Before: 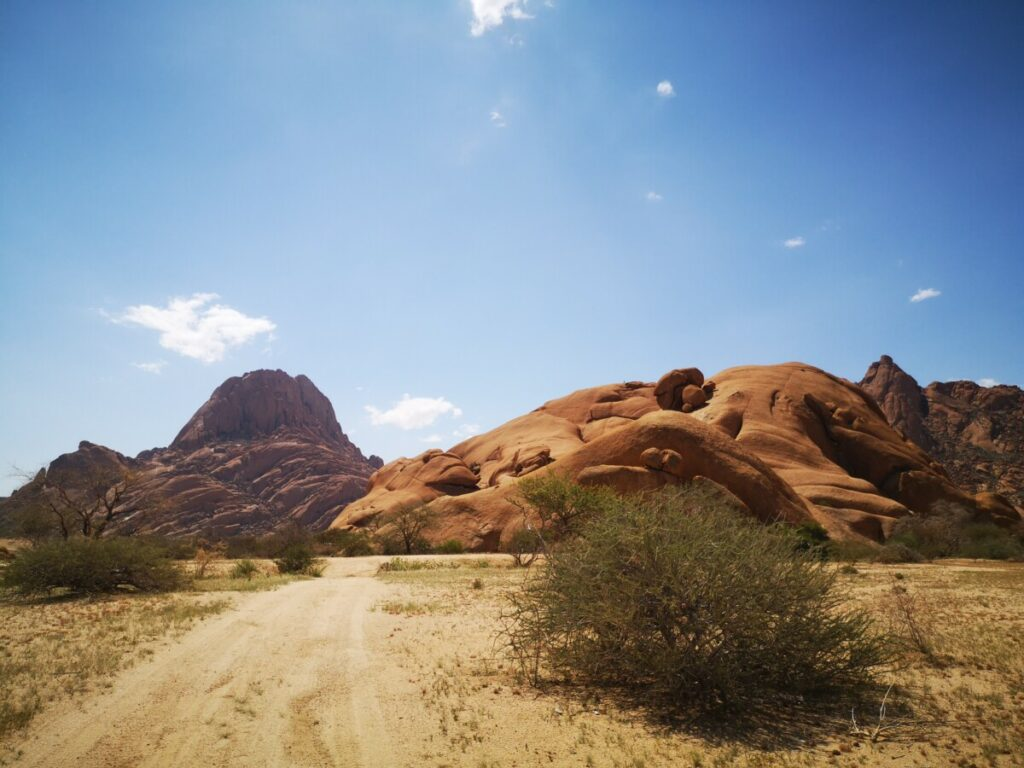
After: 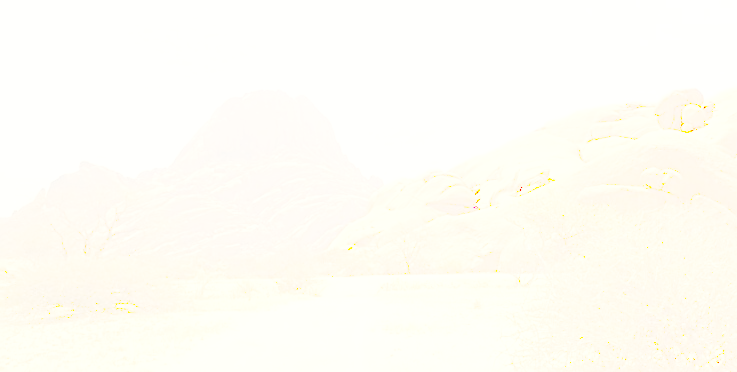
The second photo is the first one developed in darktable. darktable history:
exposure: exposure 8 EV, compensate highlight preservation false
white balance: red 1.009, blue 0.985
base curve: curves: ch0 [(0, 0.003) (0.001, 0.002) (0.006, 0.004) (0.02, 0.022) (0.048, 0.086) (0.094, 0.234) (0.162, 0.431) (0.258, 0.629) (0.385, 0.8) (0.548, 0.918) (0.751, 0.988) (1, 1)], preserve colors none
sharpen: on, module defaults
crop: top 36.498%, right 27.964%, bottom 14.995%
color zones: curves: ch1 [(0, 0.469) (0.01, 0.469) (0.12, 0.446) (0.248, 0.469) (0.5, 0.5) (0.748, 0.5) (0.99, 0.469) (1, 0.469)]
tone curve: curves: ch0 [(0, 0.021) (0.049, 0.044) (0.152, 0.14) (0.328, 0.377) (0.473, 0.543) (0.641, 0.705) (0.85, 0.894) (1, 0.969)]; ch1 [(0, 0) (0.302, 0.331) (0.427, 0.433) (0.472, 0.47) (0.502, 0.503) (0.527, 0.521) (0.564, 0.58) (0.614, 0.626) (0.677, 0.701) (0.859, 0.885) (1, 1)]; ch2 [(0, 0) (0.33, 0.301) (0.447, 0.44) (0.487, 0.496) (0.502, 0.516) (0.535, 0.563) (0.565, 0.593) (0.618, 0.628) (1, 1)], color space Lab, independent channels, preserve colors none
